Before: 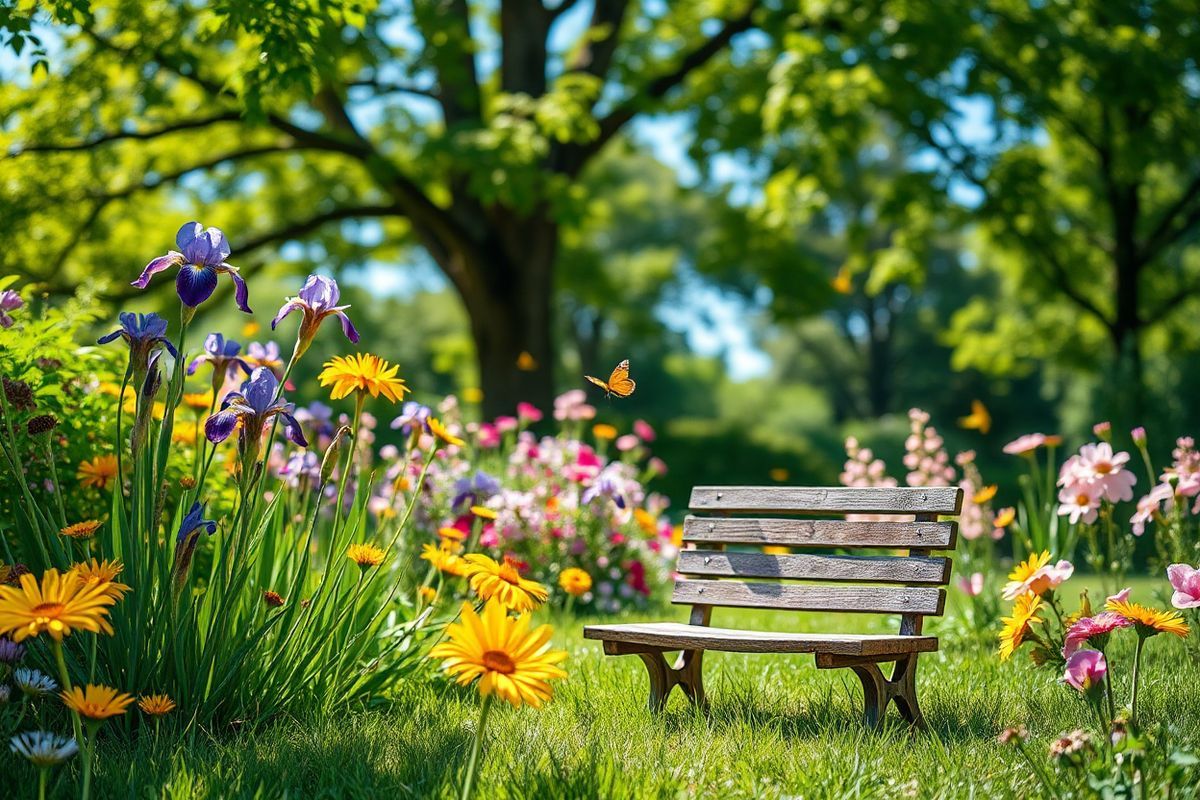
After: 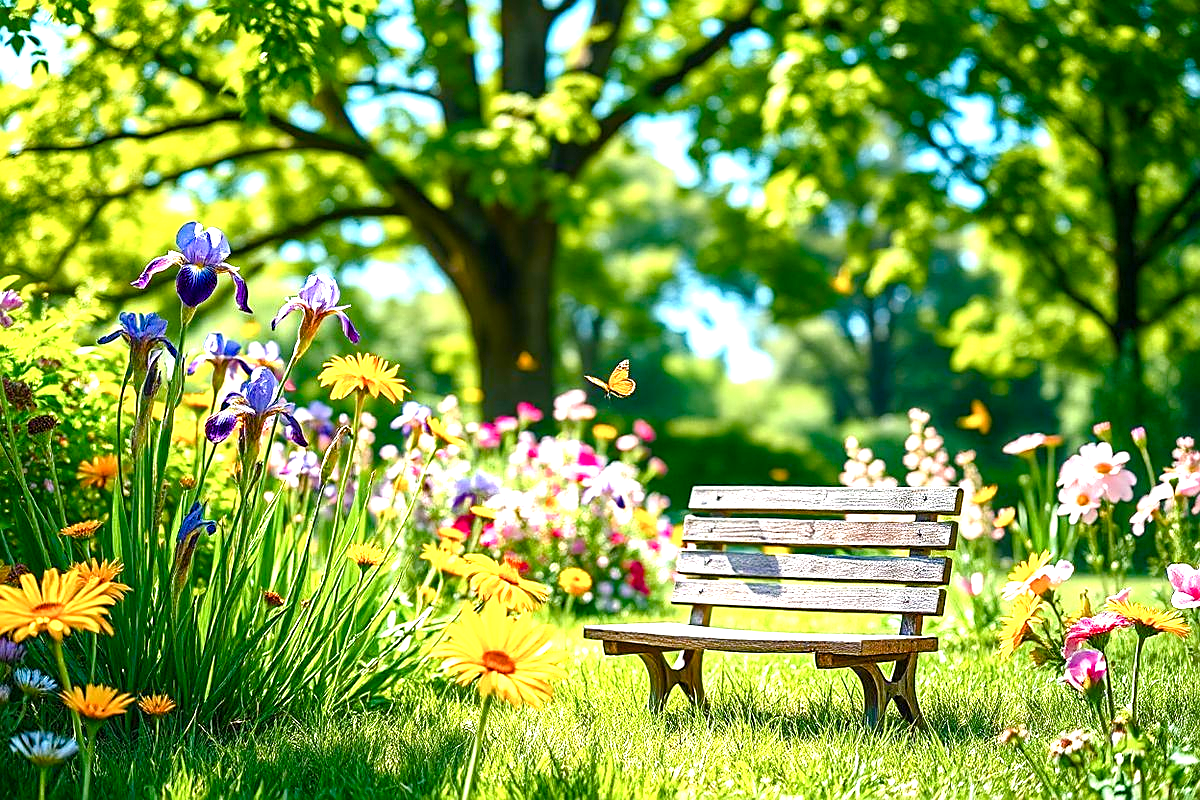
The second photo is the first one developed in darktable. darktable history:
sharpen: on, module defaults
exposure: black level correction 0, exposure 1.2 EV, compensate exposure bias true, compensate highlight preservation false
color balance rgb: perceptual saturation grading › global saturation 44.992%, perceptual saturation grading › highlights -50.397%, perceptual saturation grading › shadows 30.671%, contrast 4.845%
